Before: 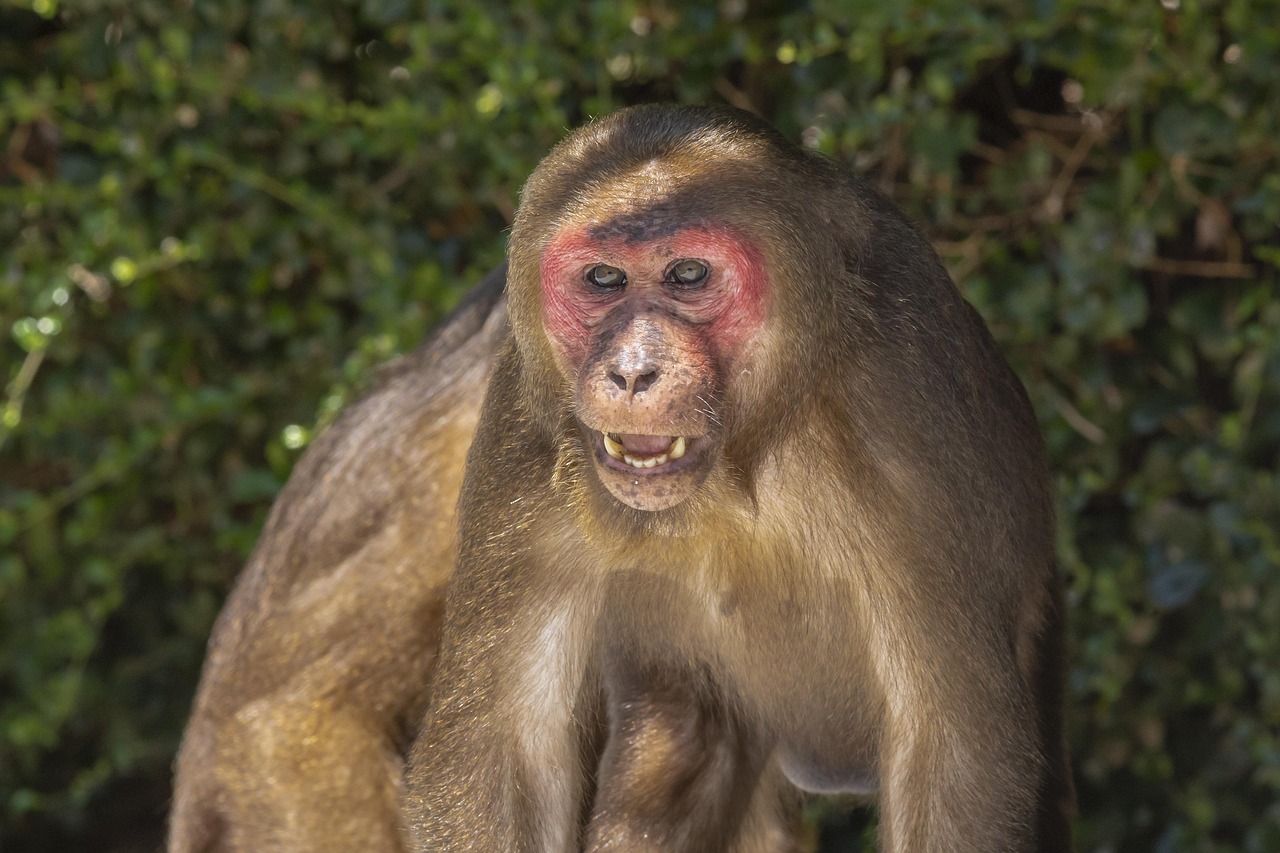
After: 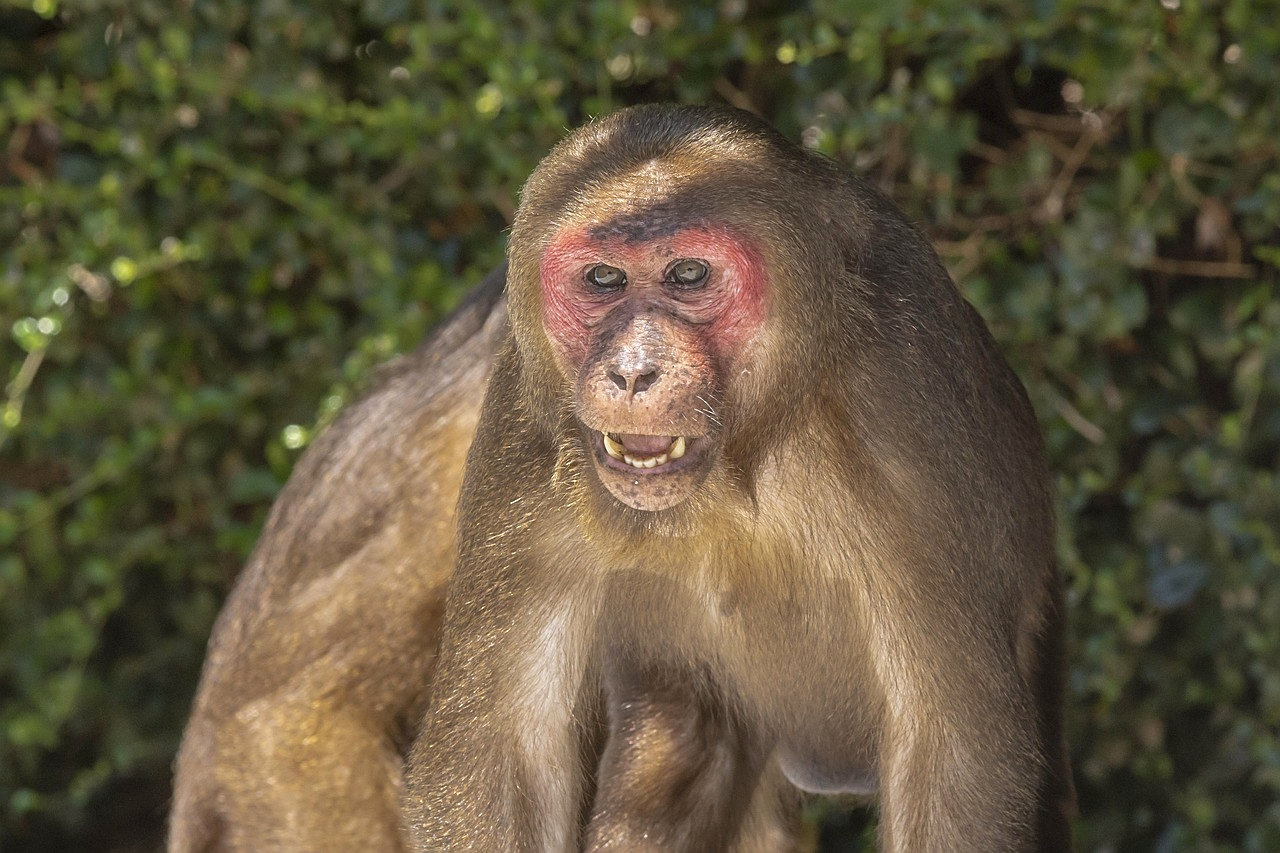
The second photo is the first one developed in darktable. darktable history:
exposure: black level correction 0.001, exposure 0.14 EV, compensate highlight preservation false
shadows and highlights: radius 125.46, shadows 30.51, highlights -30.51, low approximation 0.01, soften with gaussian
haze removal: strength -0.09, distance 0.358, compatibility mode true, adaptive false
sharpen: on, module defaults
